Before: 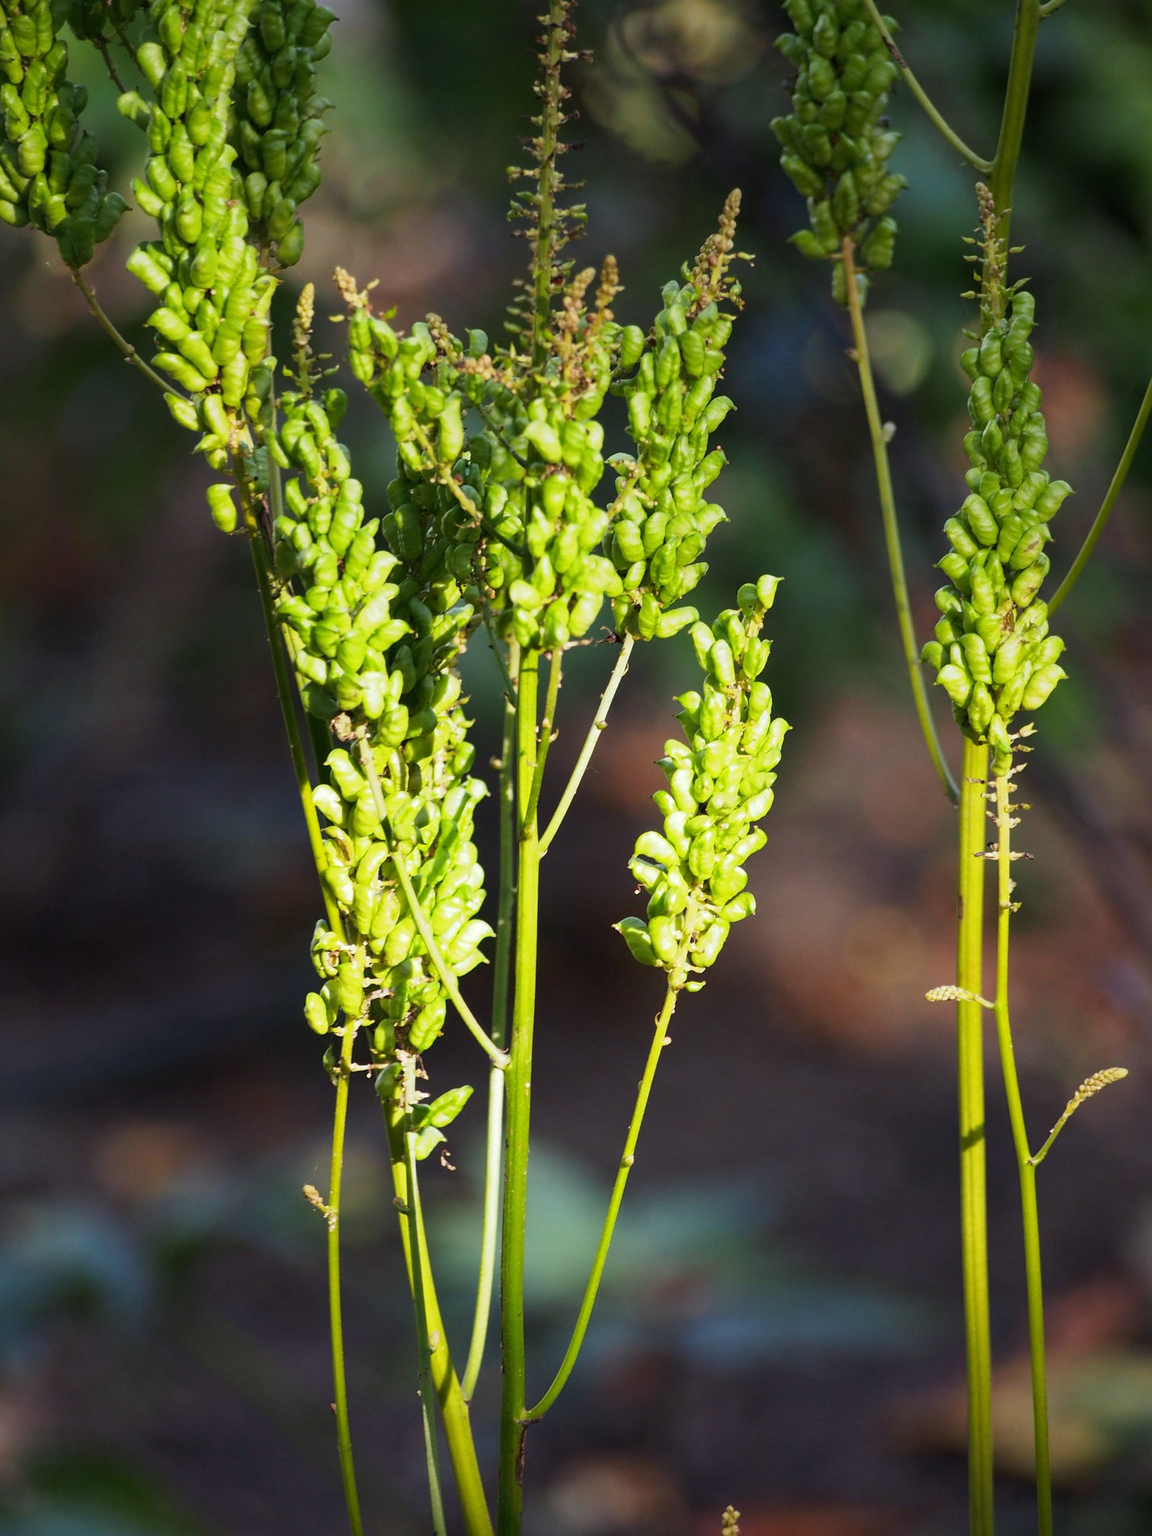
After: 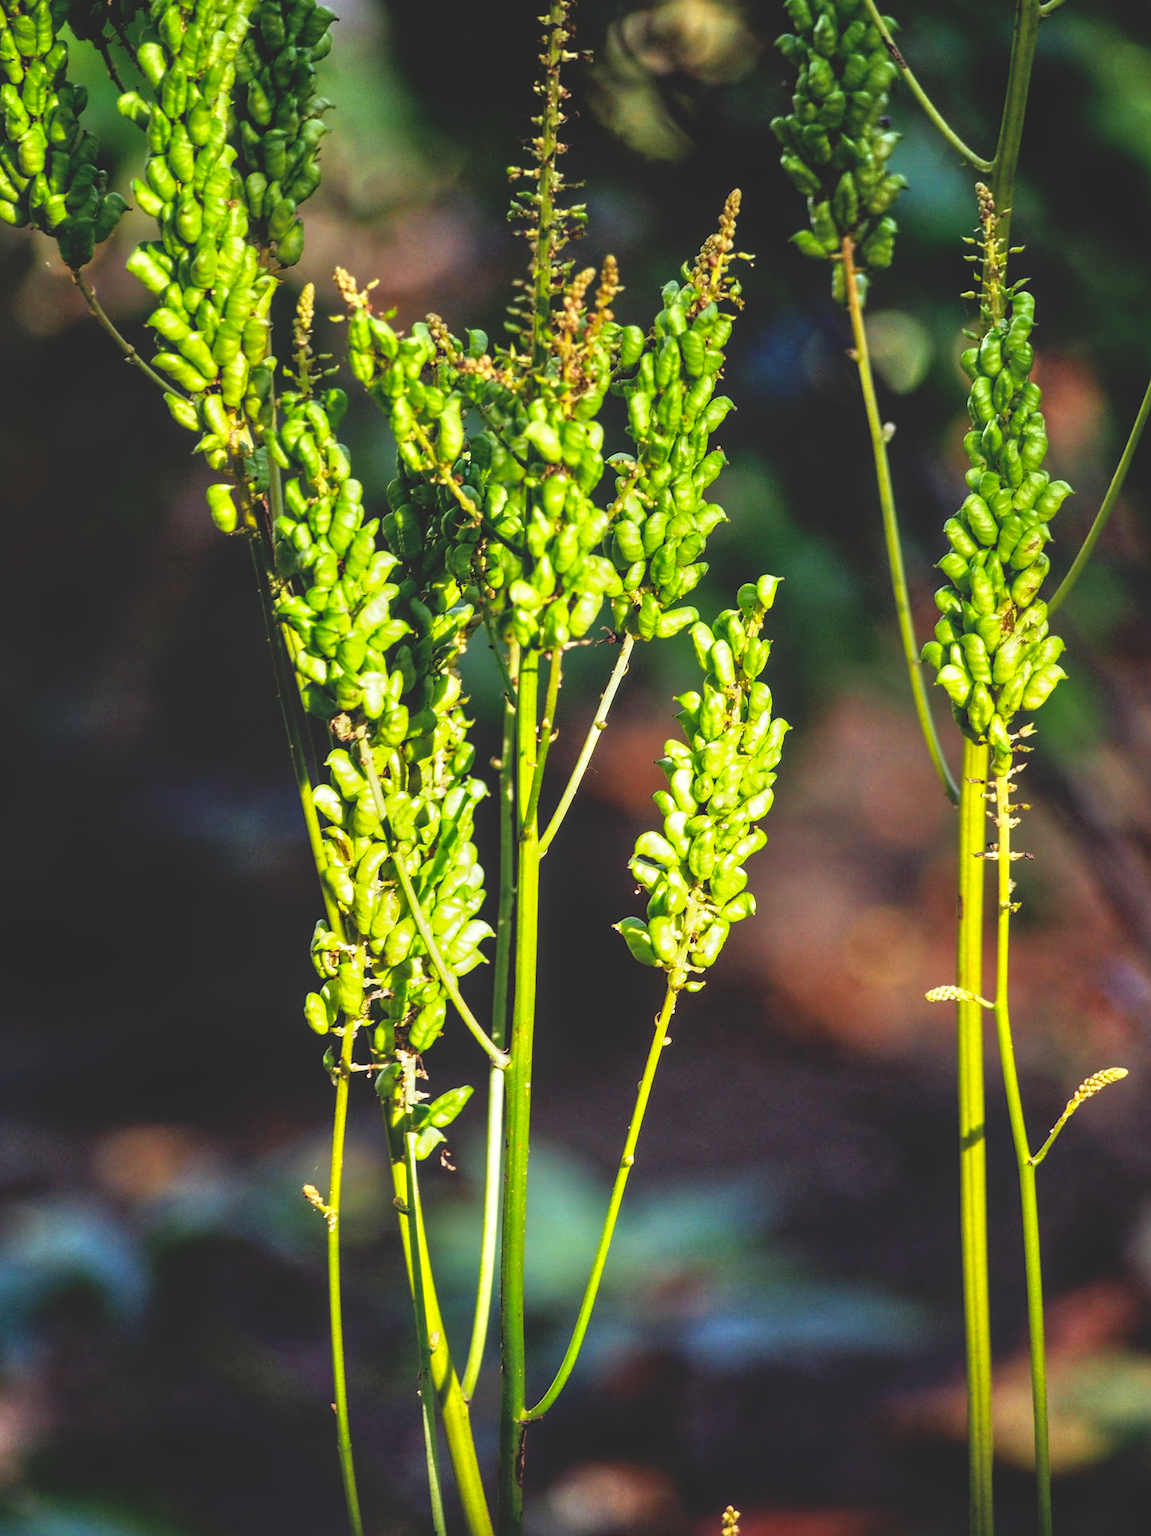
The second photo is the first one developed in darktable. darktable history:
tone equalizer: -7 EV 0.15 EV, -6 EV 0.6 EV, -5 EV 1.15 EV, -4 EV 1.33 EV, -3 EV 1.15 EV, -2 EV 0.6 EV, -1 EV 0.15 EV, mask exposure compensation -0.5 EV
base curve: curves: ch0 [(0, 0.02) (0.083, 0.036) (1, 1)], preserve colors none
local contrast: detail 130%
